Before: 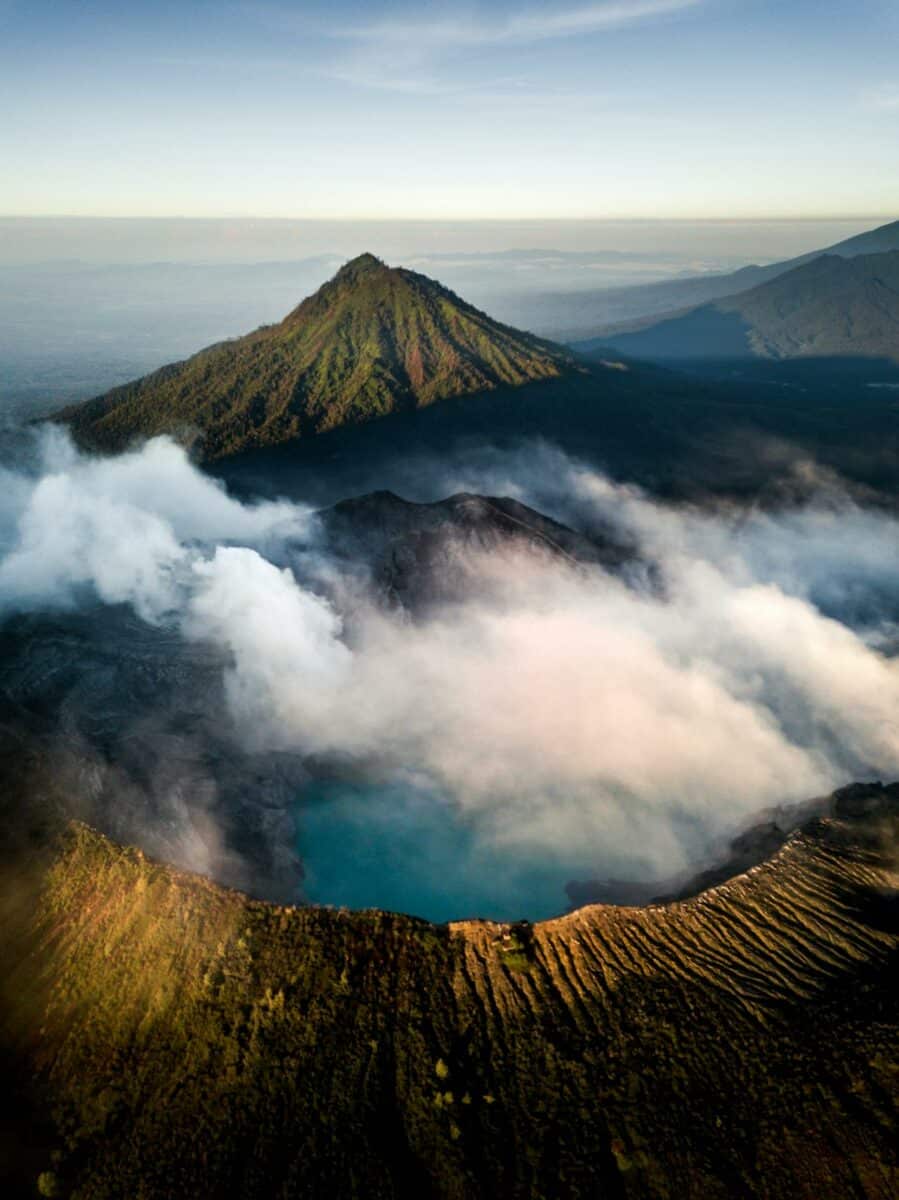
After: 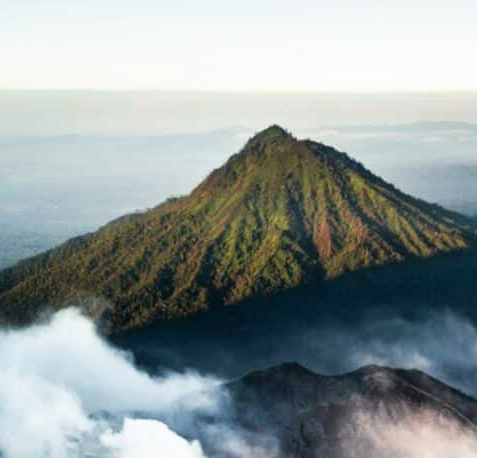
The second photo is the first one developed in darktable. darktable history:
crop: left 10.243%, top 10.676%, right 36.625%, bottom 51.124%
base curve: curves: ch0 [(0, 0) (0.688, 0.865) (1, 1)], preserve colors none
